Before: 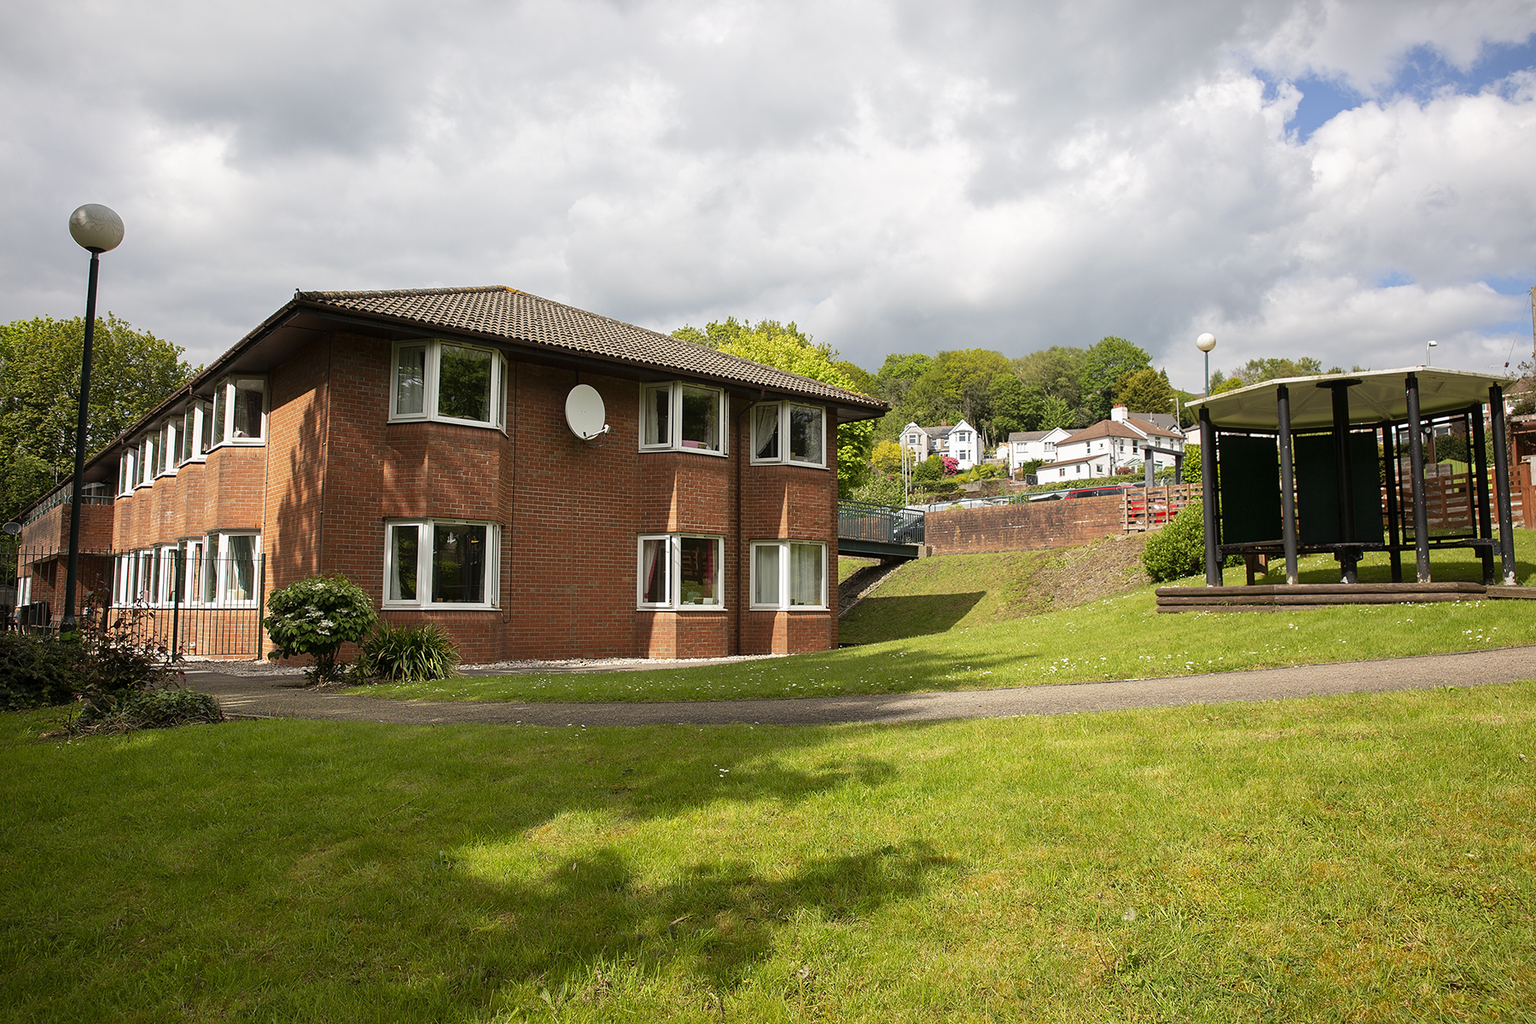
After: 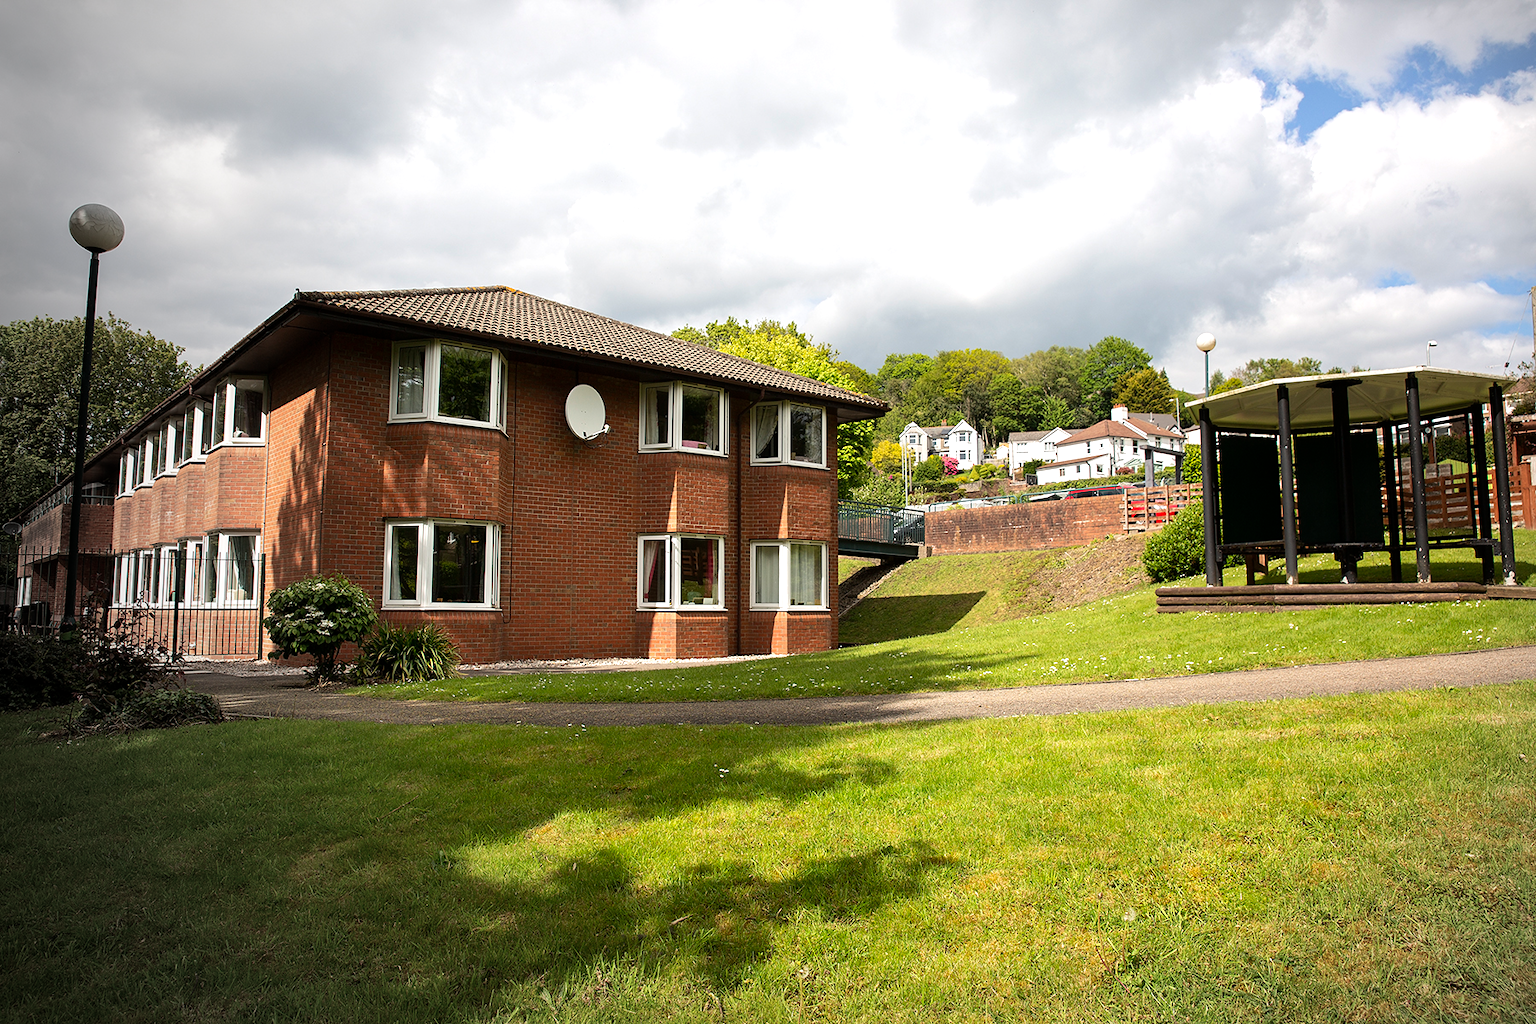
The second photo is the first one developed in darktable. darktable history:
vignetting: fall-off start 73.57%, center (0.22, -0.235)
tone equalizer: -8 EV -0.417 EV, -7 EV -0.389 EV, -6 EV -0.333 EV, -5 EV -0.222 EV, -3 EV 0.222 EV, -2 EV 0.333 EV, -1 EV 0.389 EV, +0 EV 0.417 EV, edges refinement/feathering 500, mask exposure compensation -1.57 EV, preserve details no
